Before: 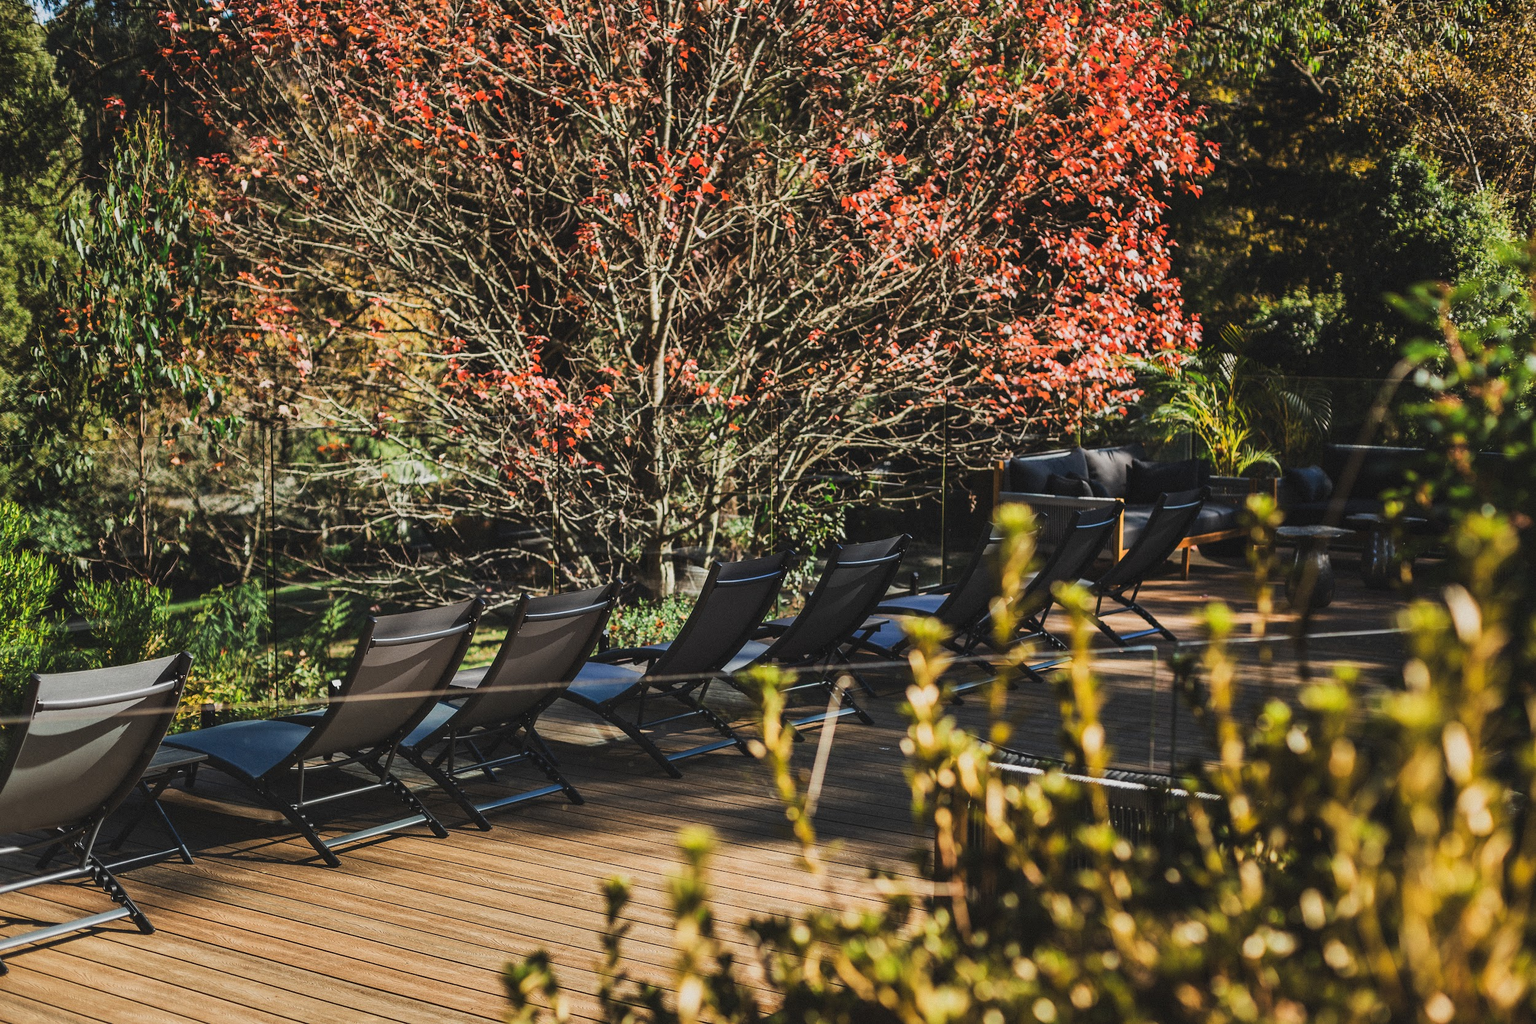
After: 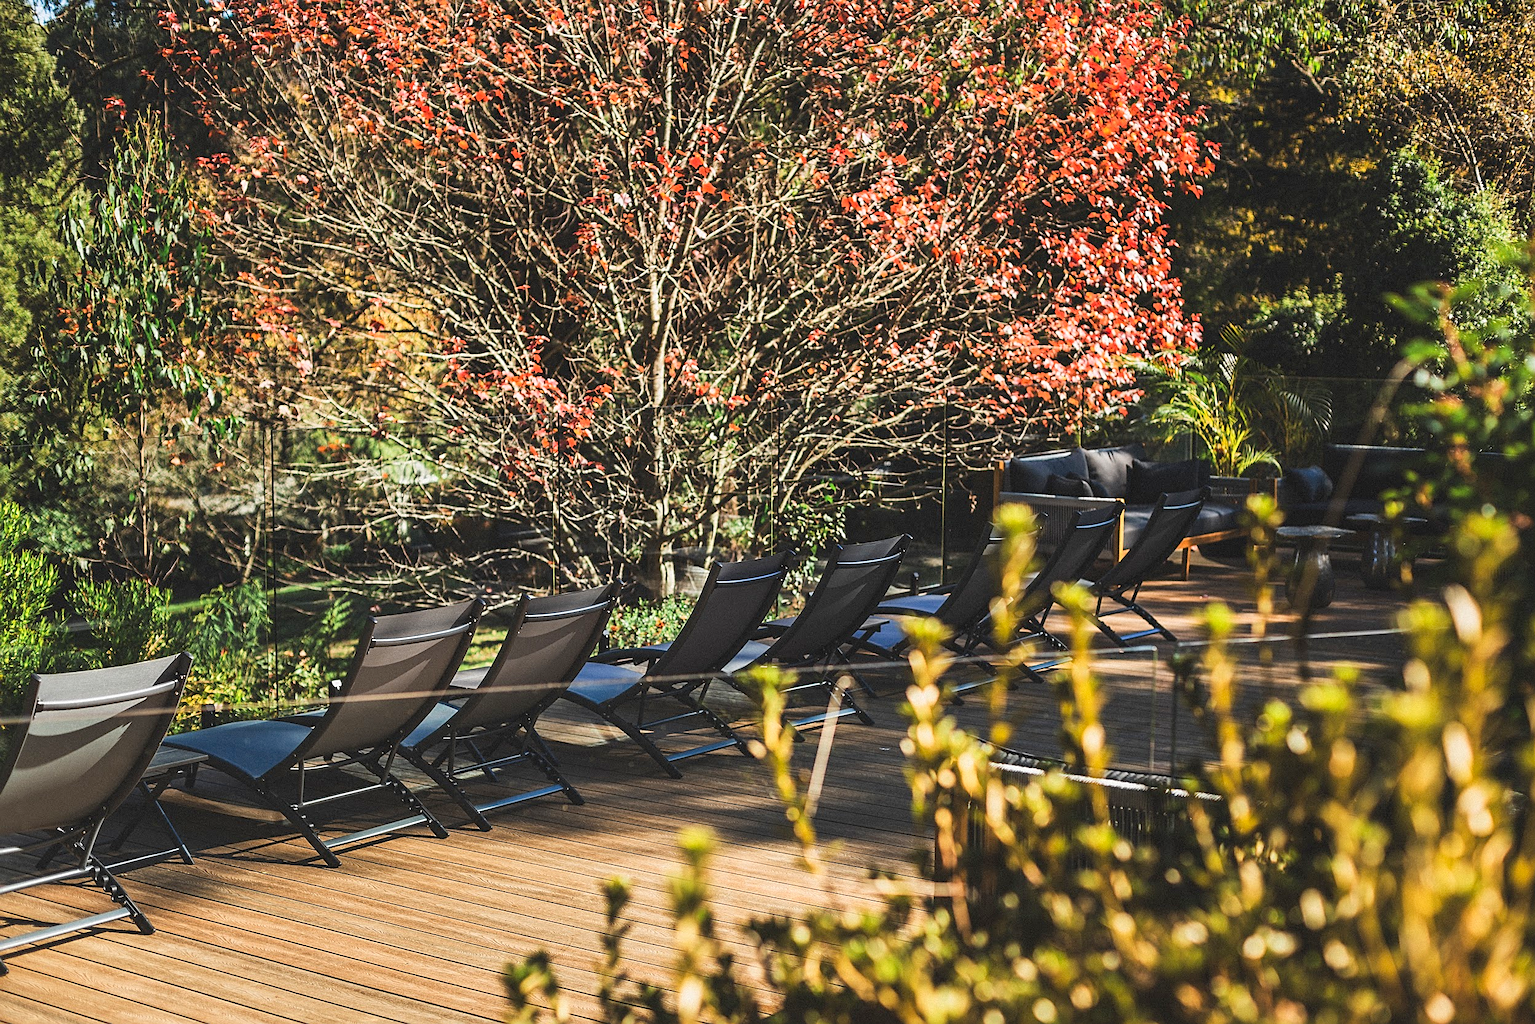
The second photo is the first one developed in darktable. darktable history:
levels: levels [0, 0.435, 0.917]
tone equalizer: on, module defaults
sharpen: on, module defaults
